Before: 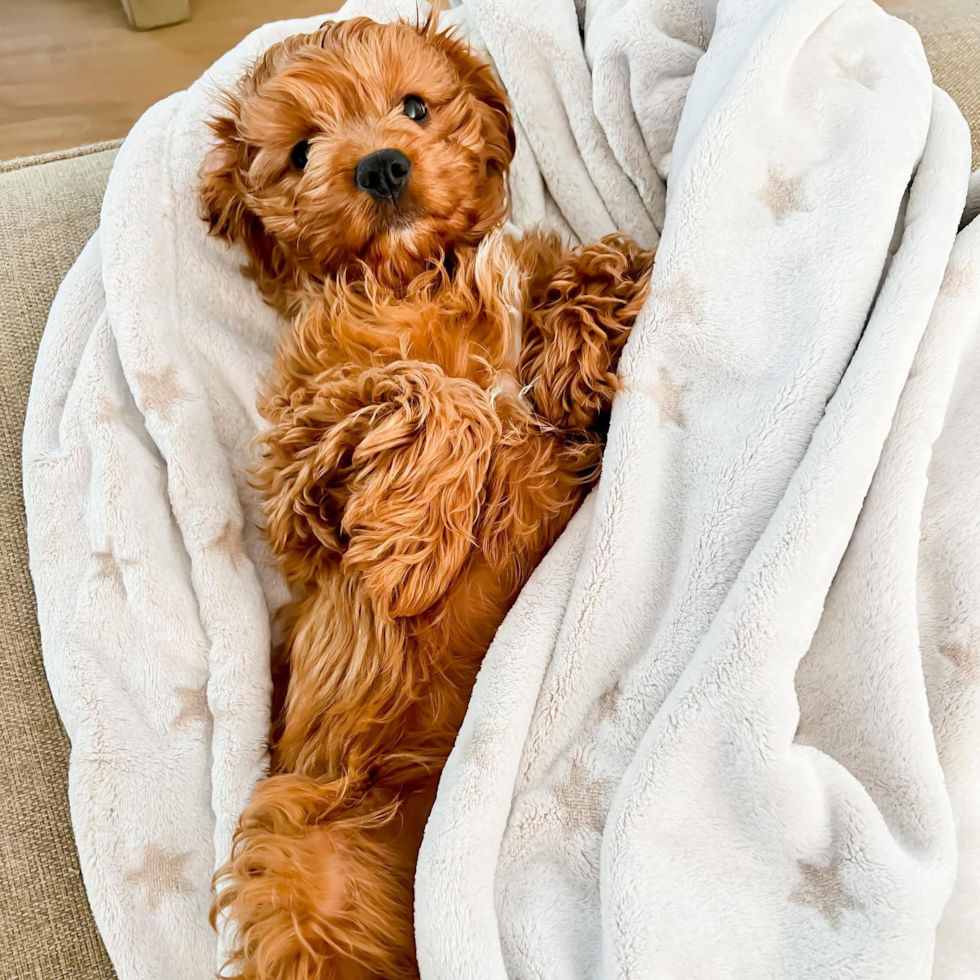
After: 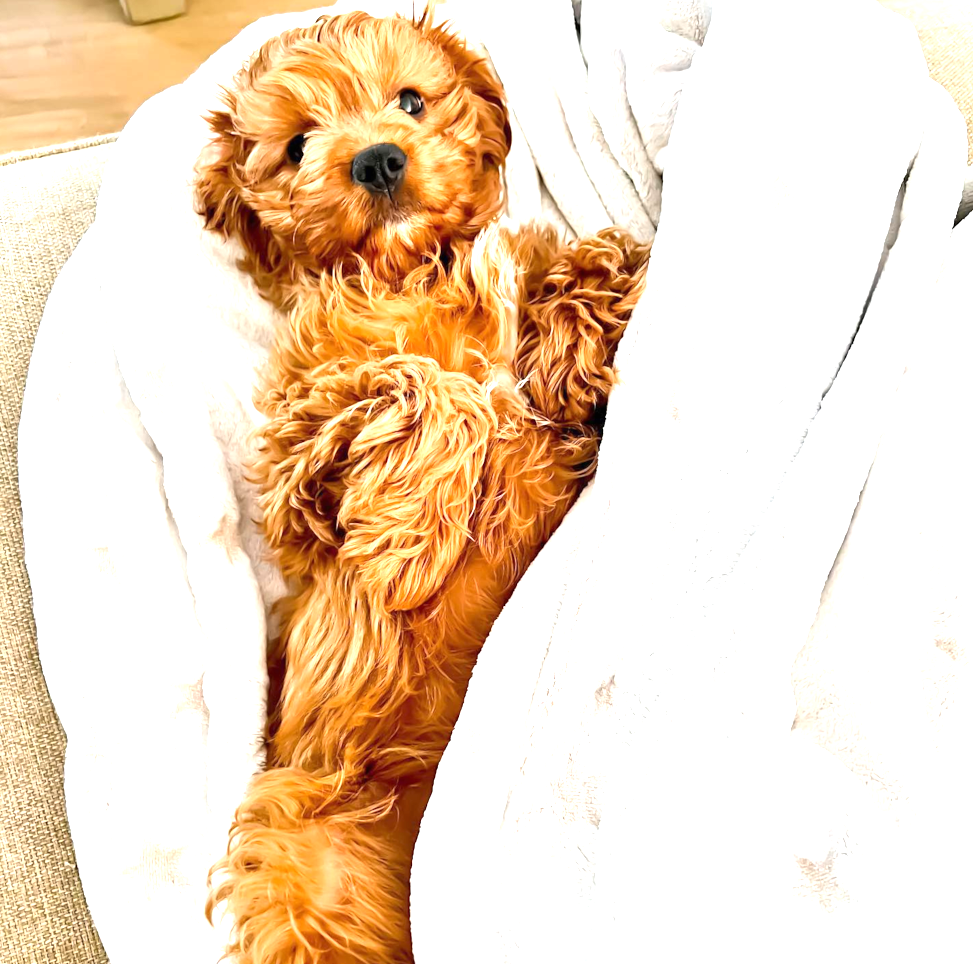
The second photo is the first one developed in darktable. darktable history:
color calibration: gray › normalize channels true, illuminant same as pipeline (D50), adaptation XYZ, x 0.345, y 0.357, temperature 5013.56 K, gamut compression 0.029
exposure: black level correction 0, exposure 1.199 EV, compensate highlight preservation false
crop: left 0.482%, top 0.704%, right 0.181%, bottom 0.896%
